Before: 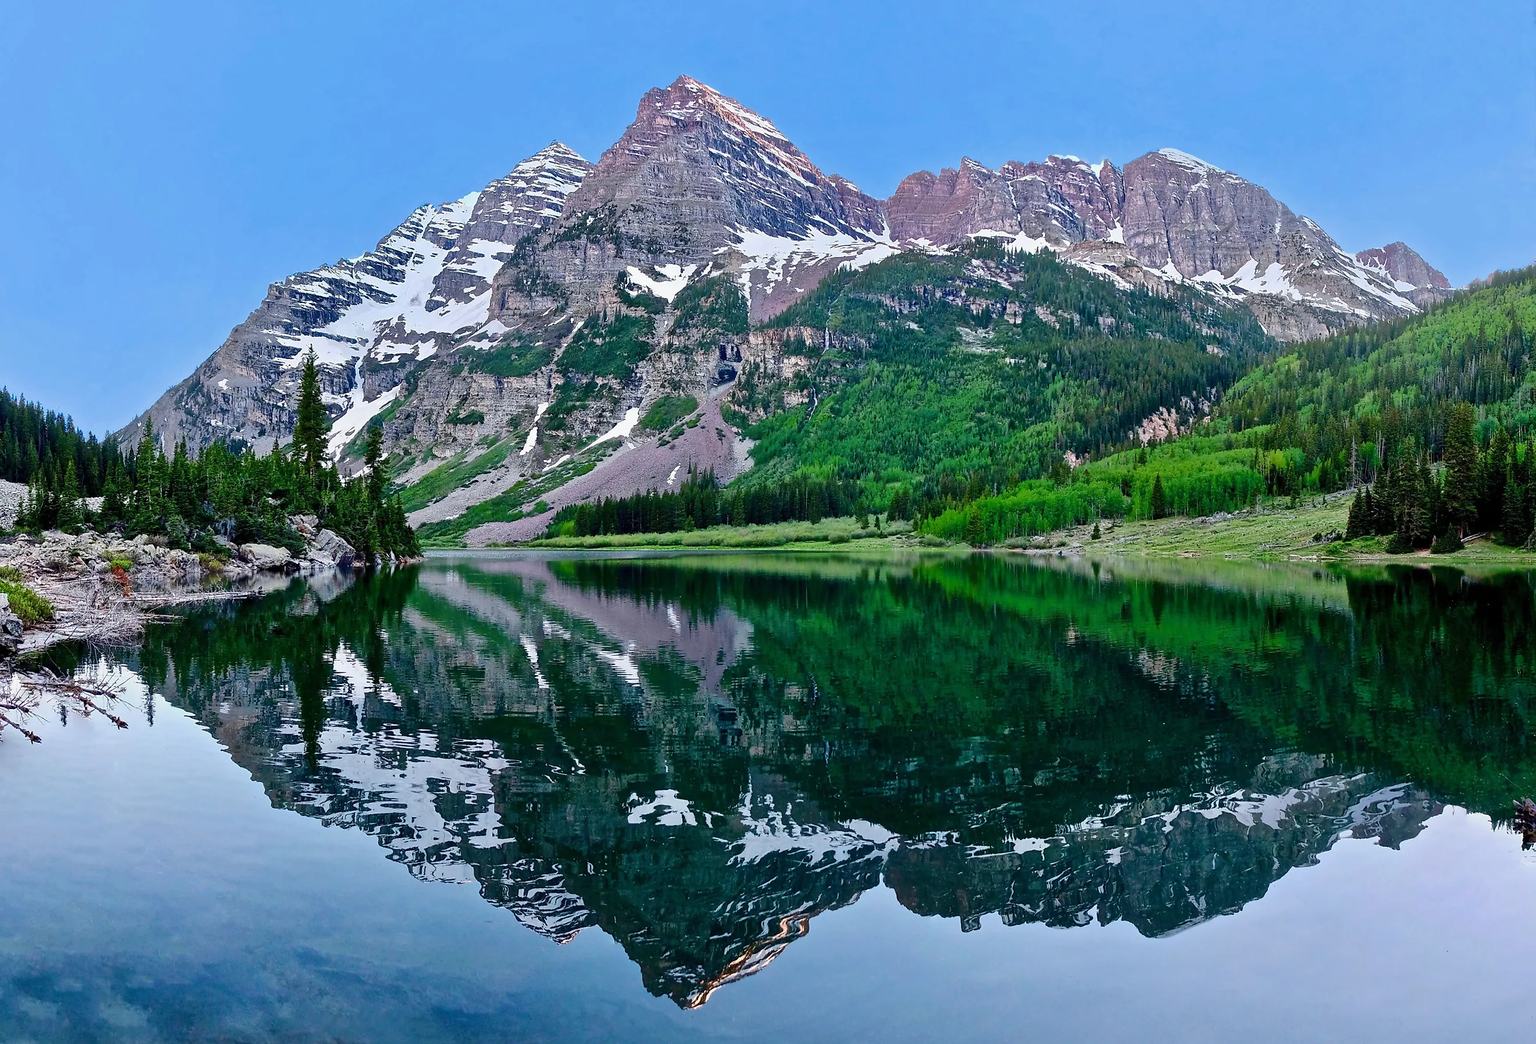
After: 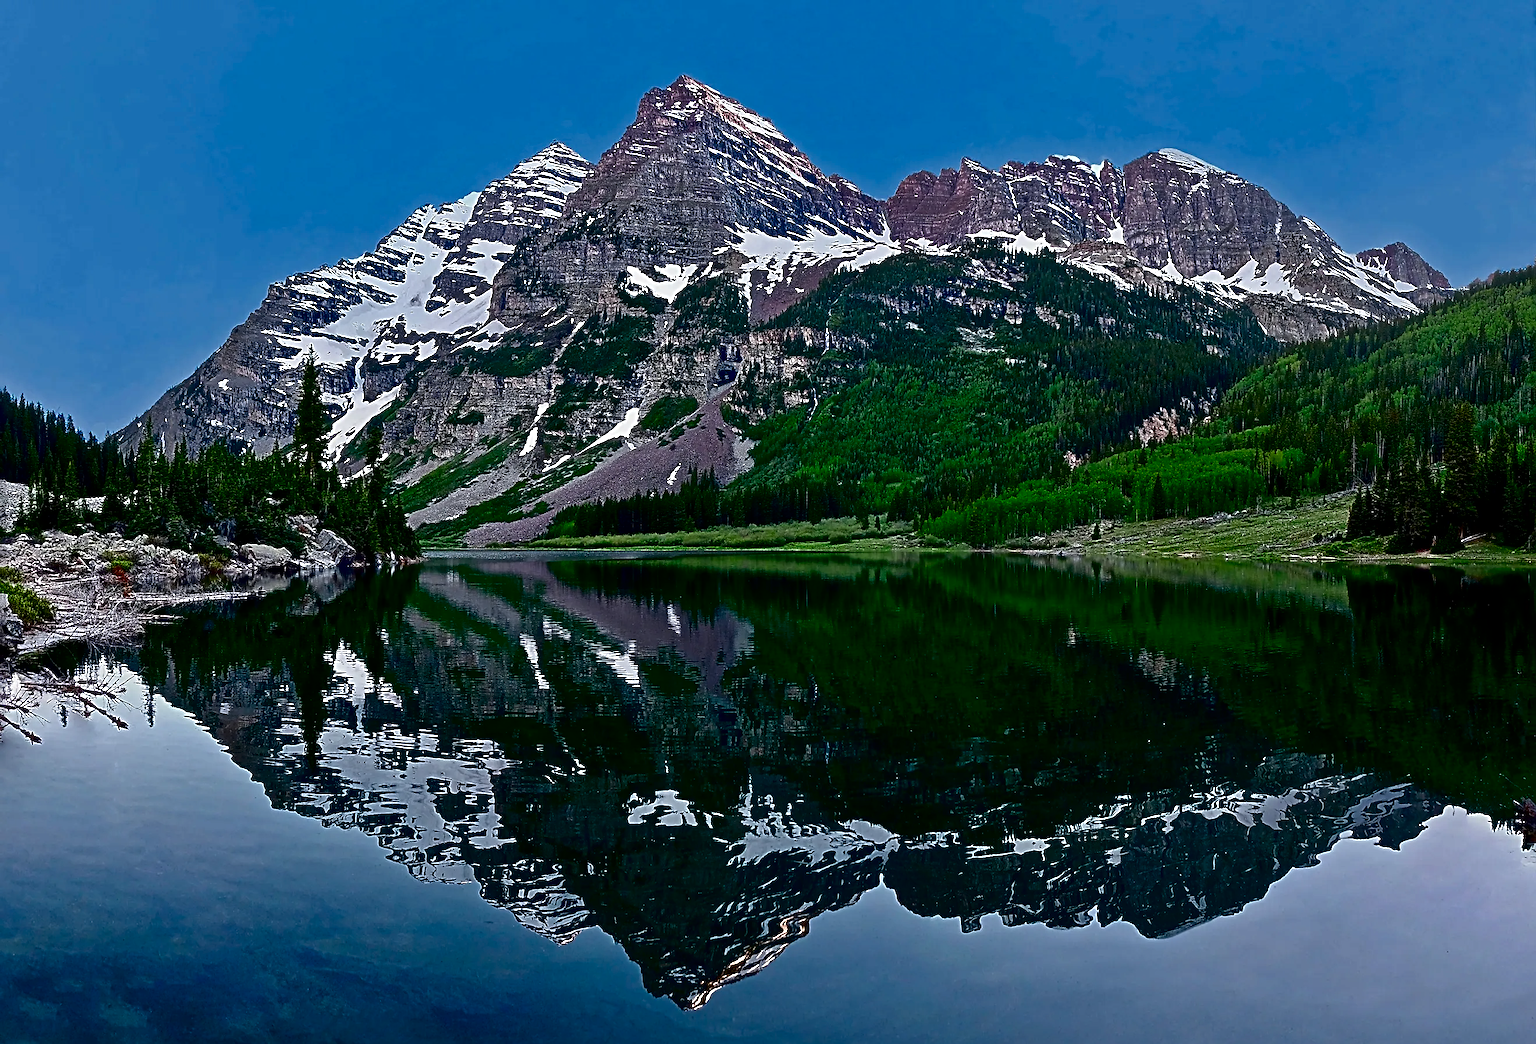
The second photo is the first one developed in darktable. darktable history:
sharpen: radius 4
contrast brightness saturation: brightness -0.52
